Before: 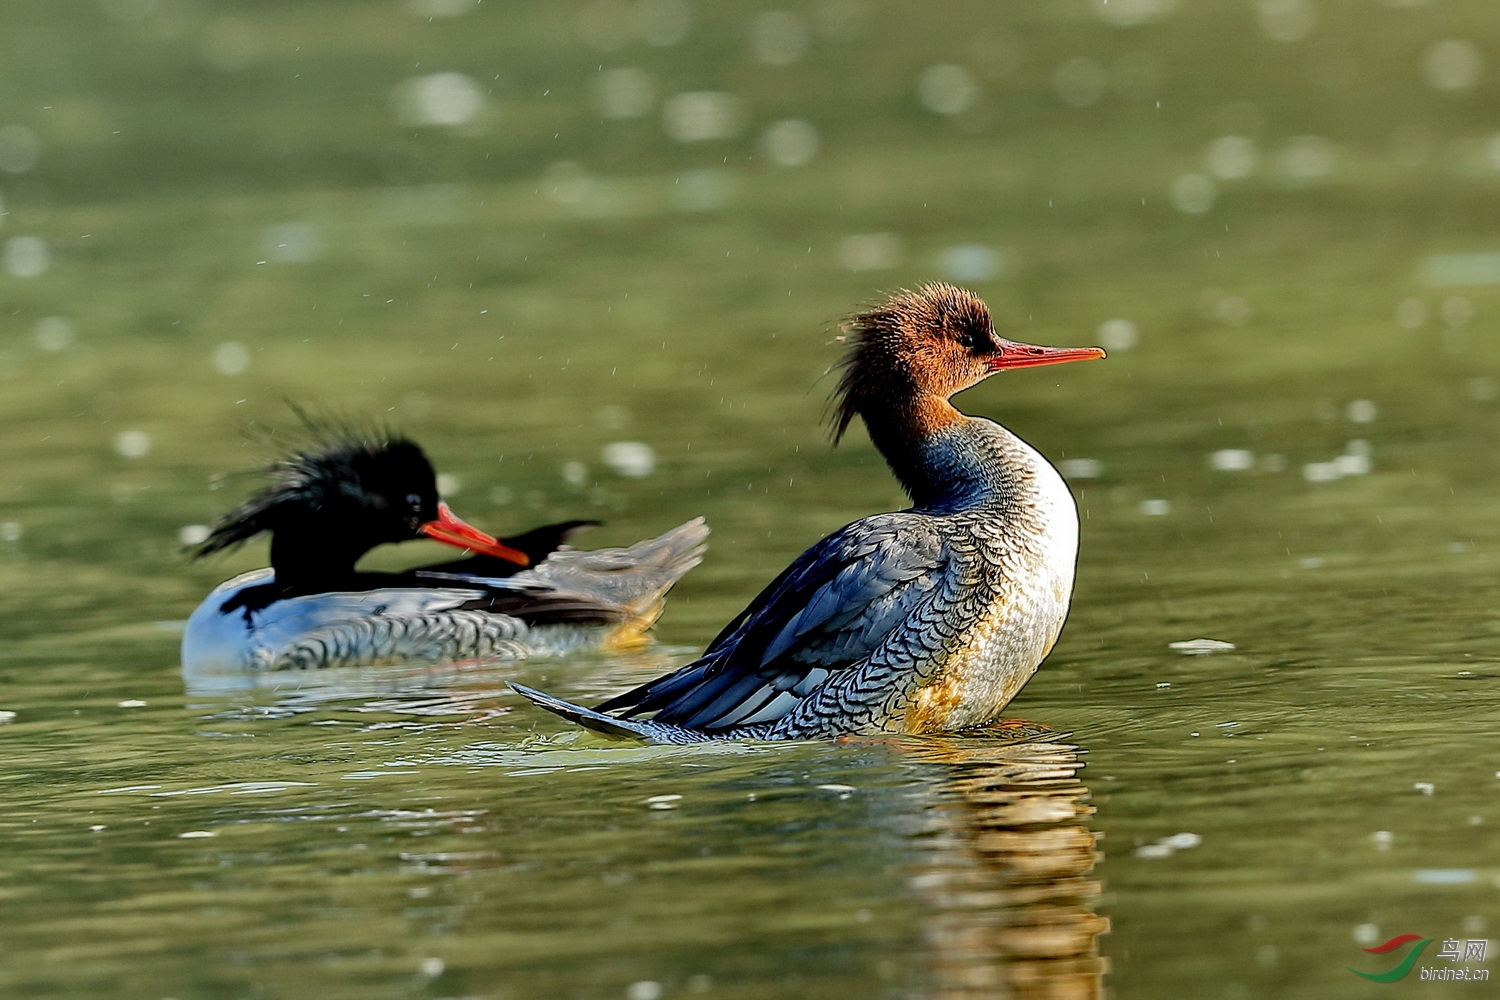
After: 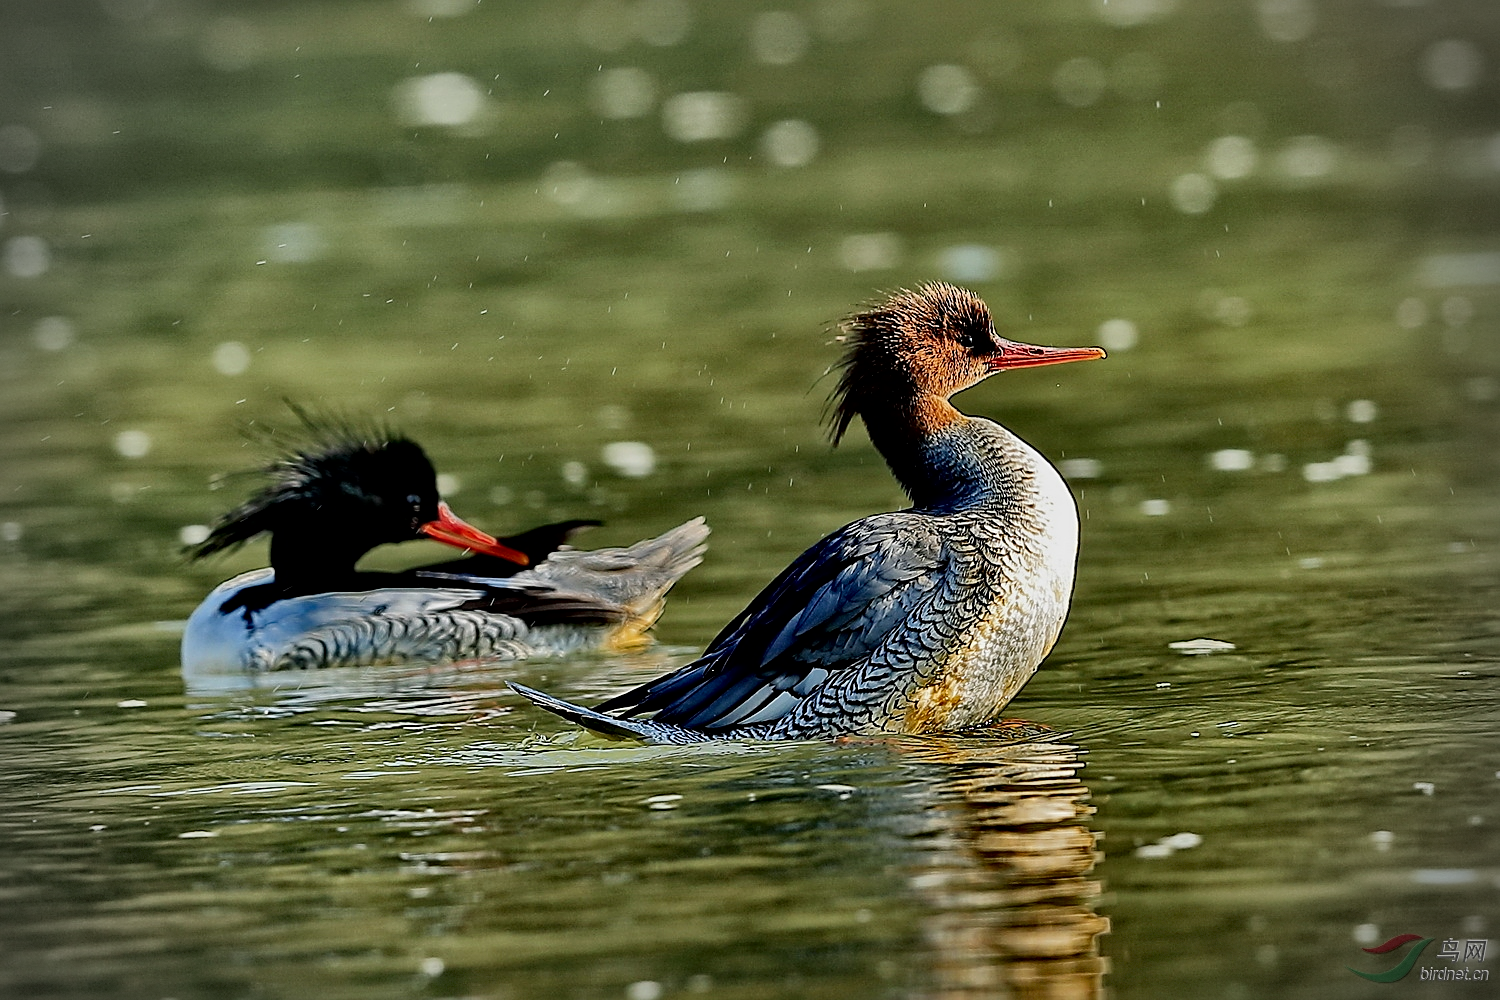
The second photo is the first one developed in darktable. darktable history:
sharpen: on, module defaults
vignetting: fall-off start 71.78%, brightness -0.527, saturation -0.51, dithering 8-bit output
local contrast: mode bilateral grid, contrast 20, coarseness 49, detail 178%, midtone range 0.2
exposure: exposure -0.494 EV, compensate exposure bias true, compensate highlight preservation false
tone curve: curves: ch0 [(0, 0.008) (0.083, 0.073) (0.28, 0.286) (0.528, 0.559) (0.961, 0.966) (1, 1)], preserve colors none
